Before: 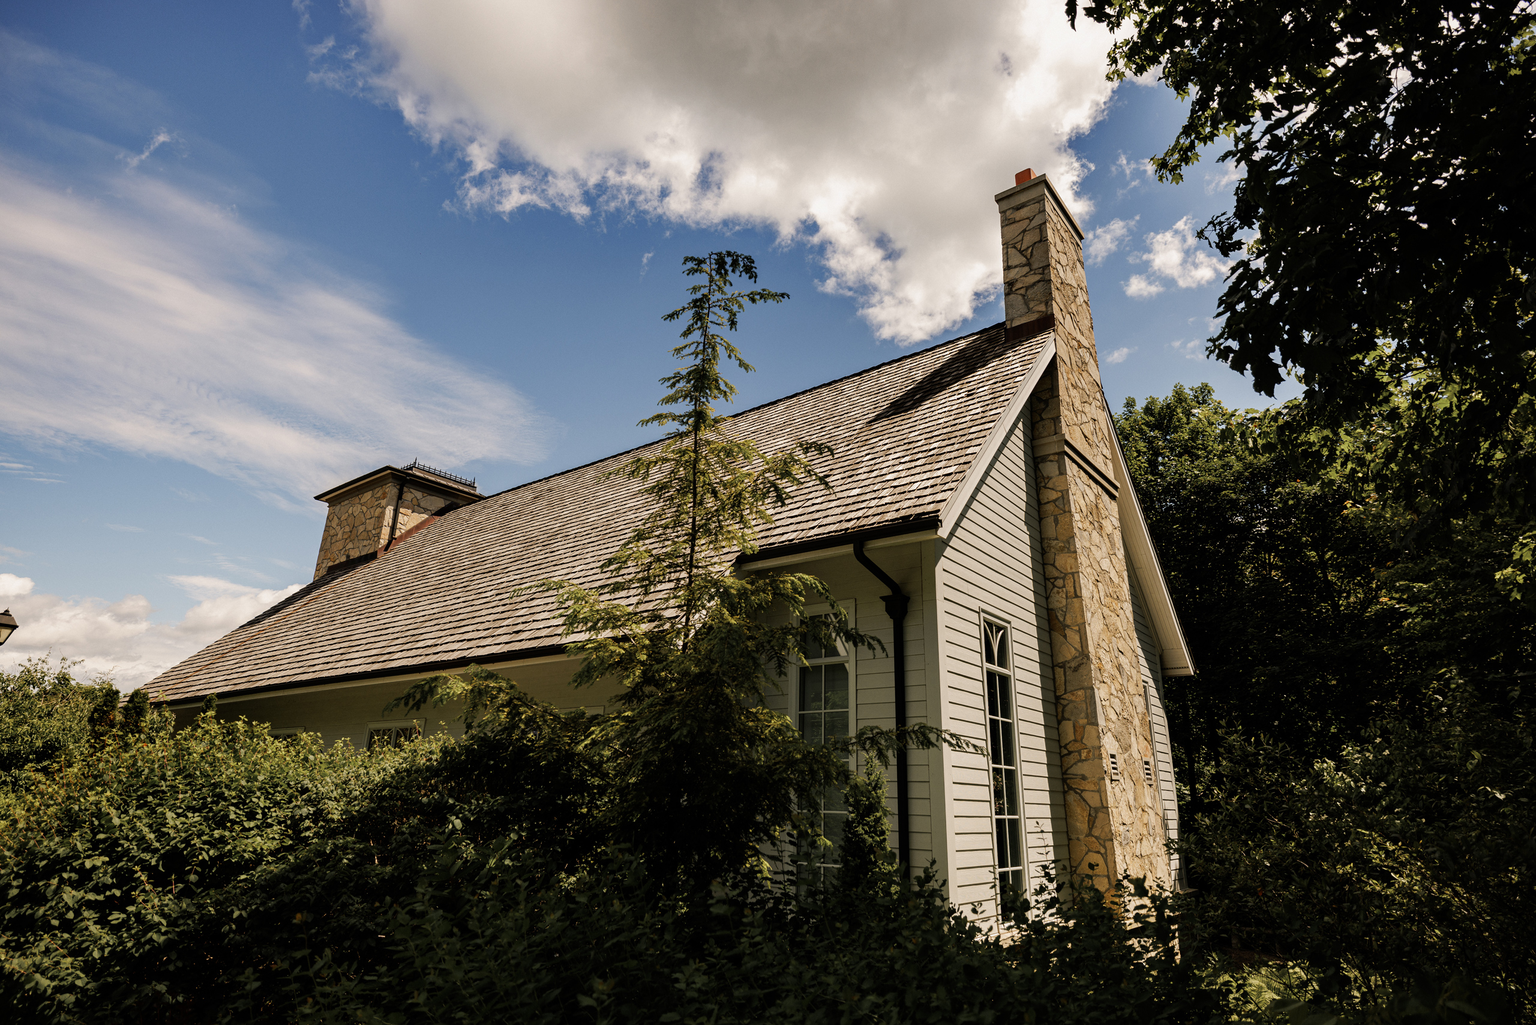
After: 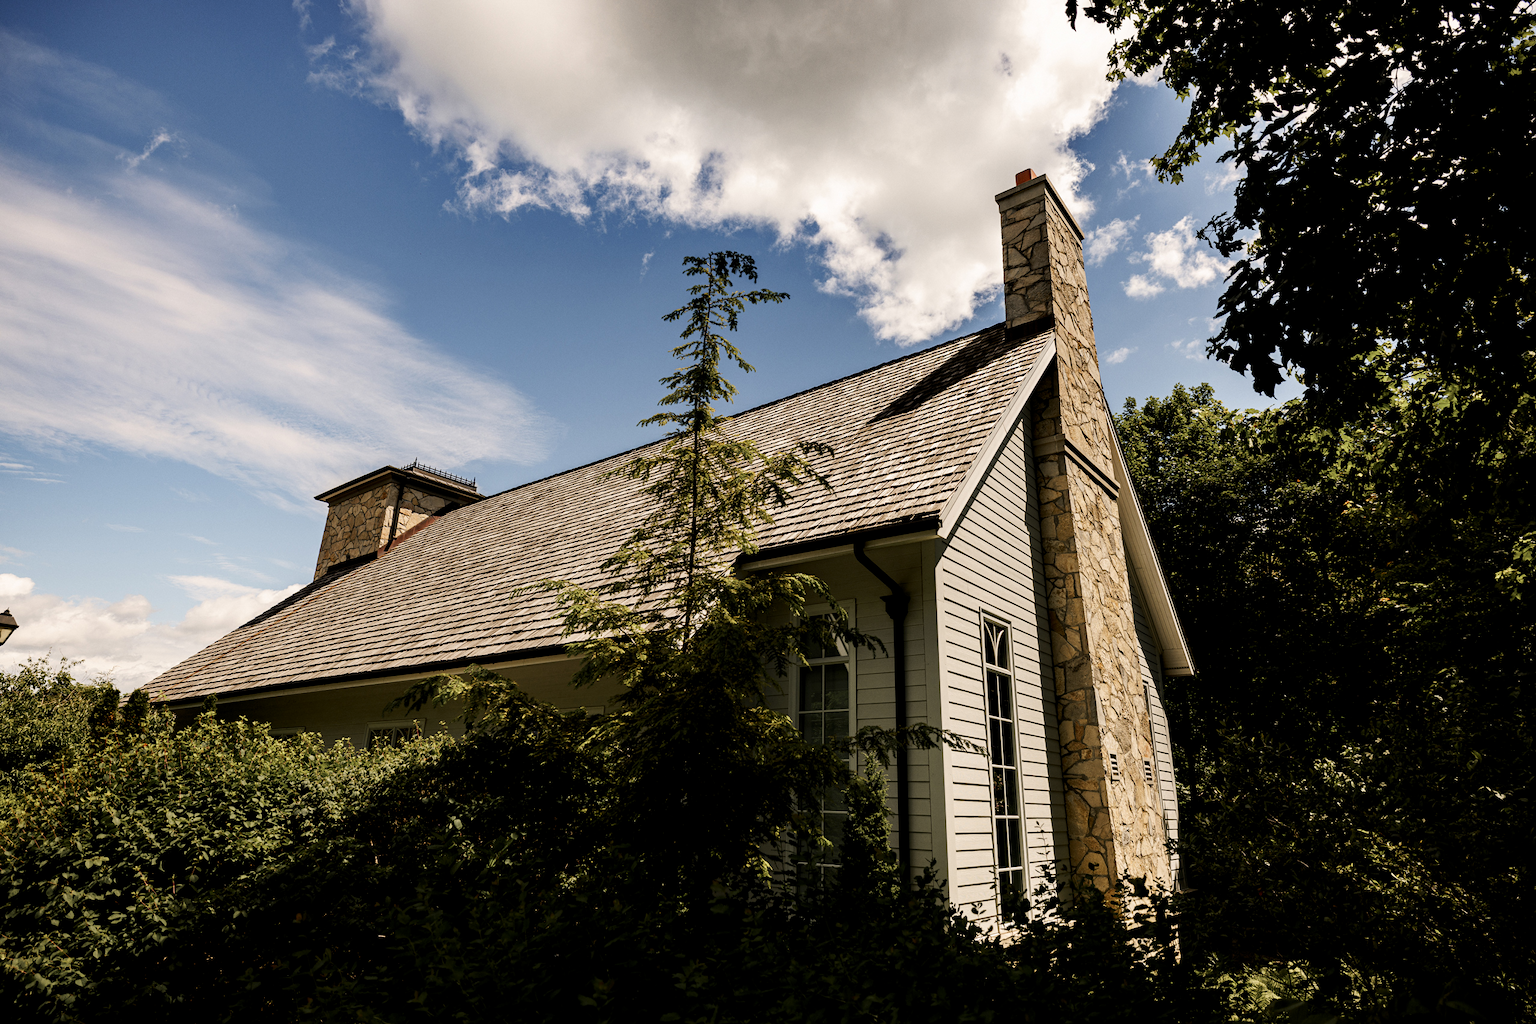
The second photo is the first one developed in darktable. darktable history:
shadows and highlights: shadows -30, highlights 30
levels: levels [0.026, 0.507, 0.987]
contrast brightness saturation: contrast 0.14
